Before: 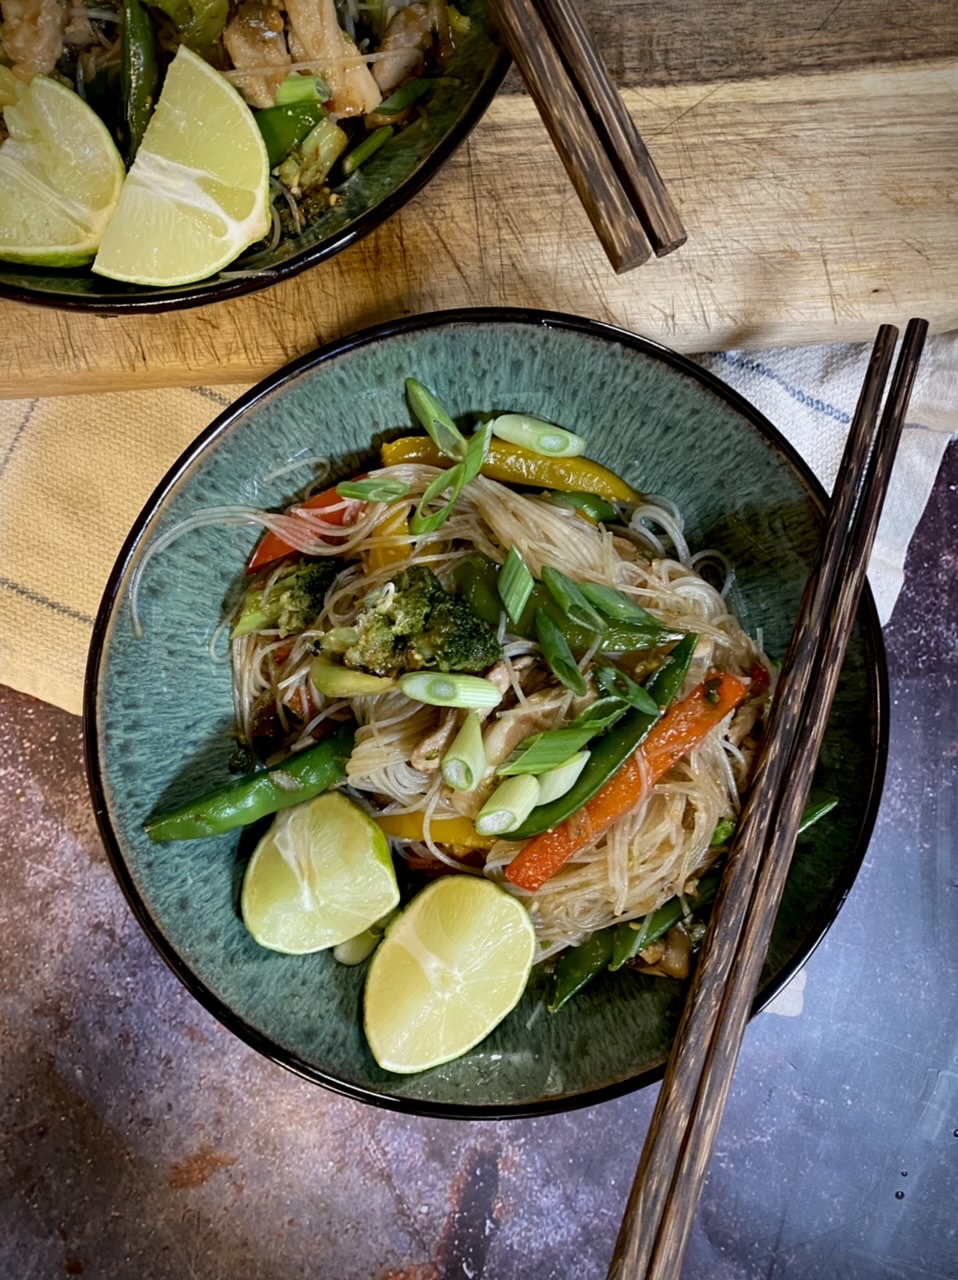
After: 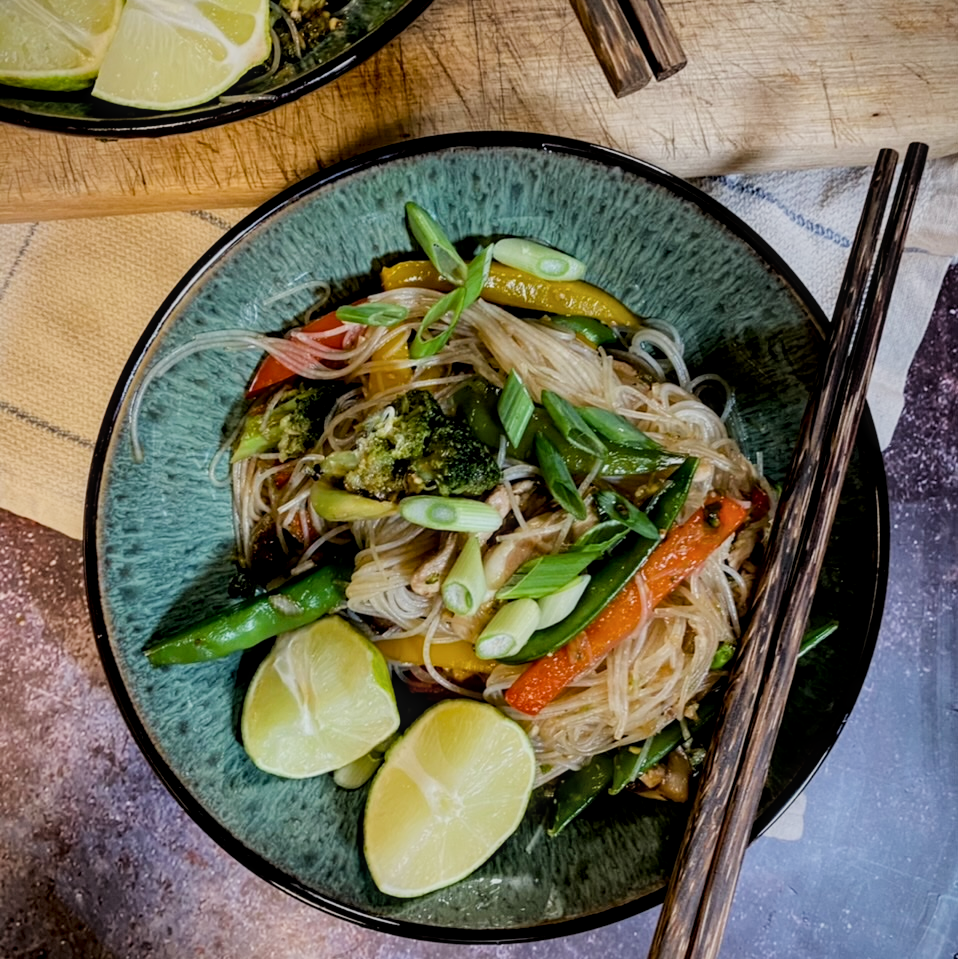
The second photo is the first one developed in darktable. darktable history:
shadows and highlights: radius 170.5, shadows 26.56, white point adjustment 3.29, highlights -68.83, soften with gaussian
crop: top 13.817%, bottom 11.258%
filmic rgb: black relative exposure -7.65 EV, white relative exposure 4.56 EV, hardness 3.61
local contrast: on, module defaults
